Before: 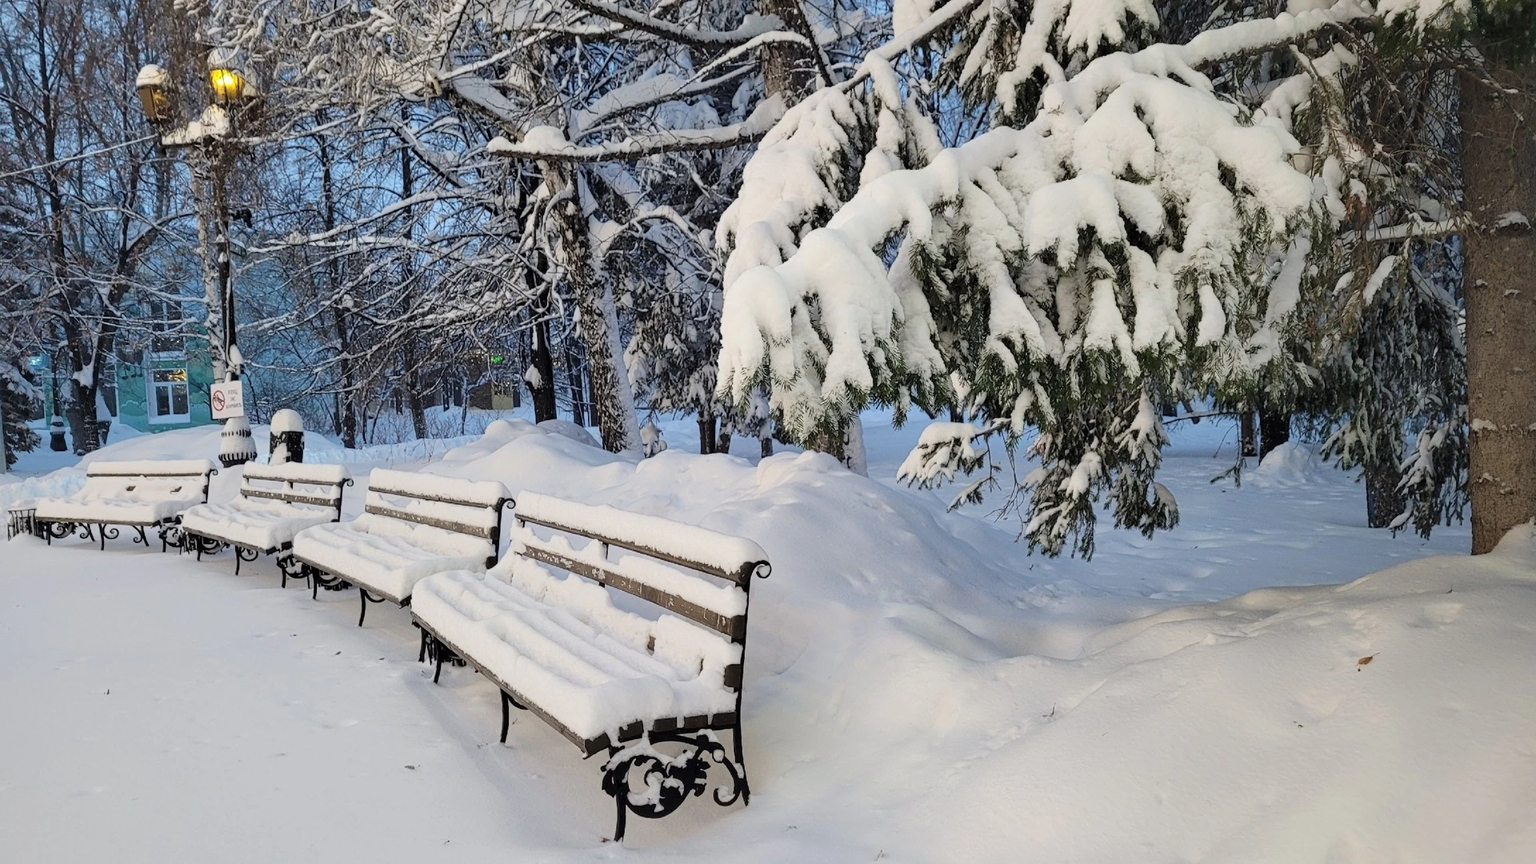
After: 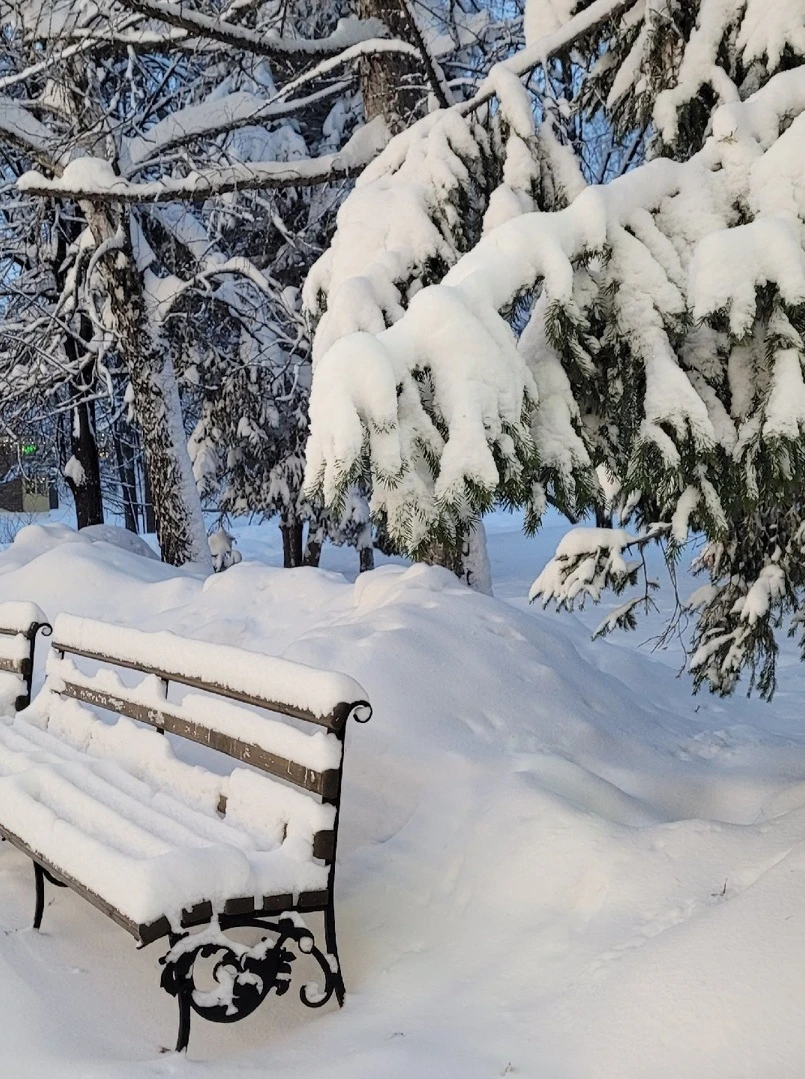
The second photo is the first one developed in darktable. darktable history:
crop: left 30.863%, right 27.184%
